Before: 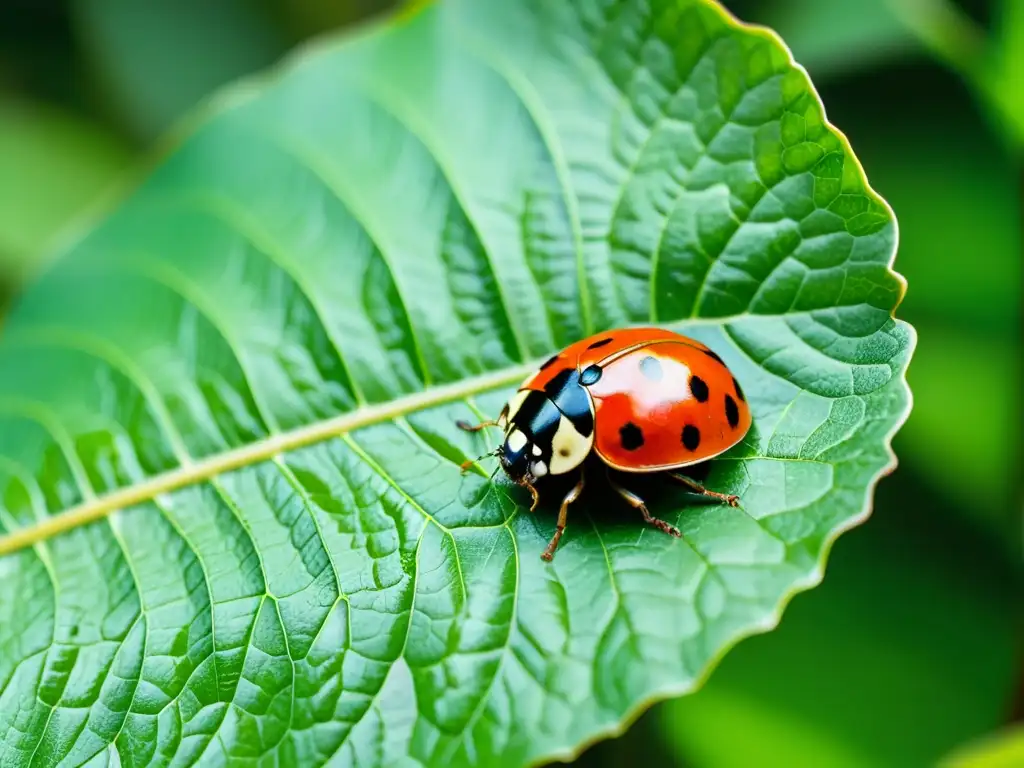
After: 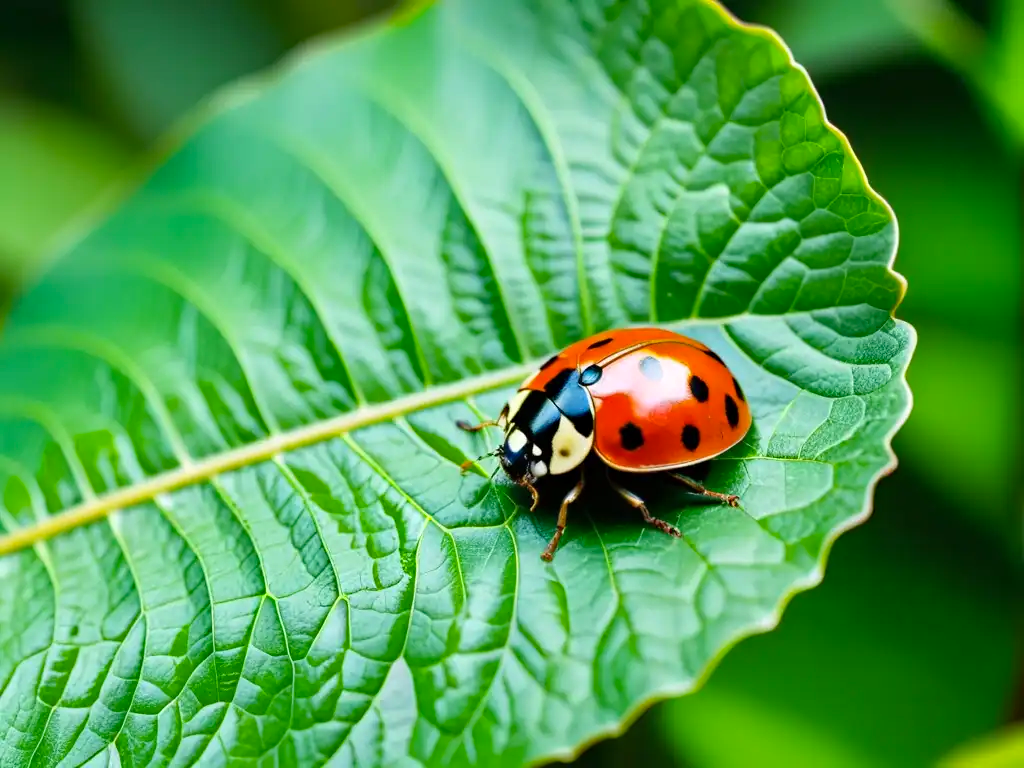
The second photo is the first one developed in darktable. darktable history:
haze removal: compatibility mode true, adaptive false
color balance rgb: linear chroma grading › global chroma 14.469%, perceptual saturation grading › global saturation -0.083%, global vibrance -24.133%
